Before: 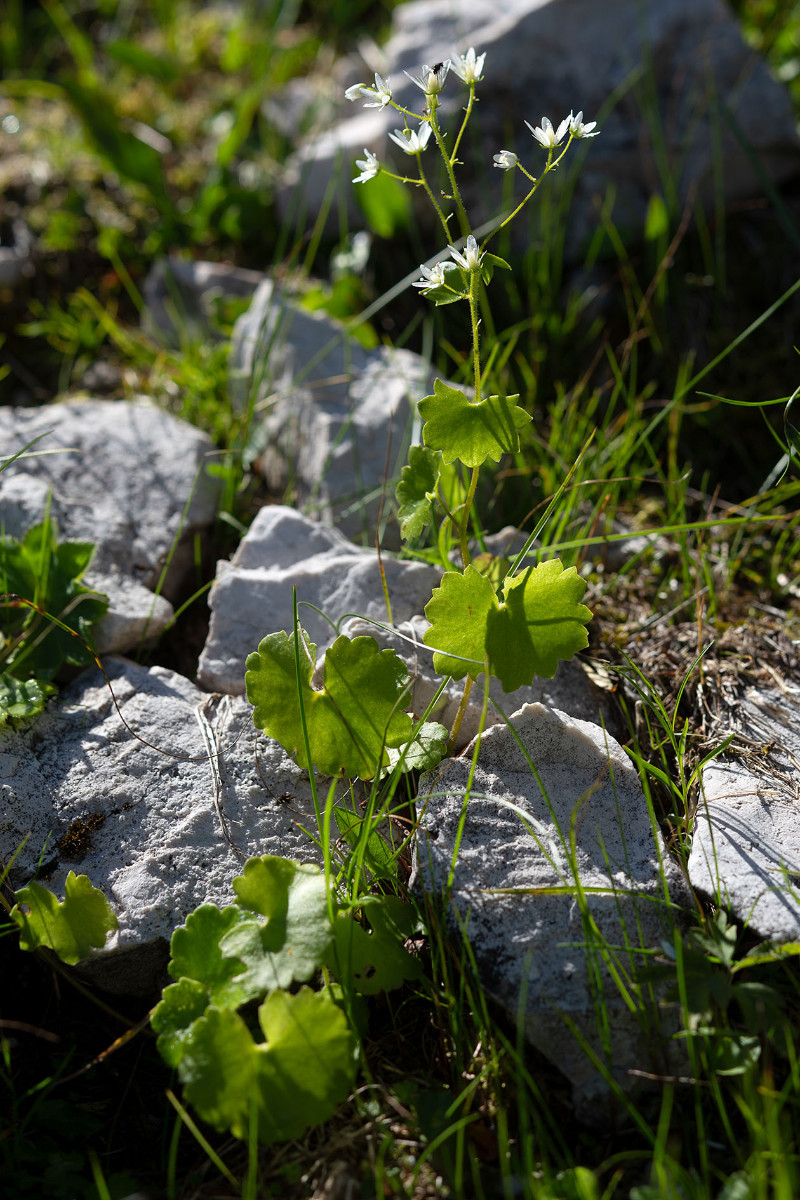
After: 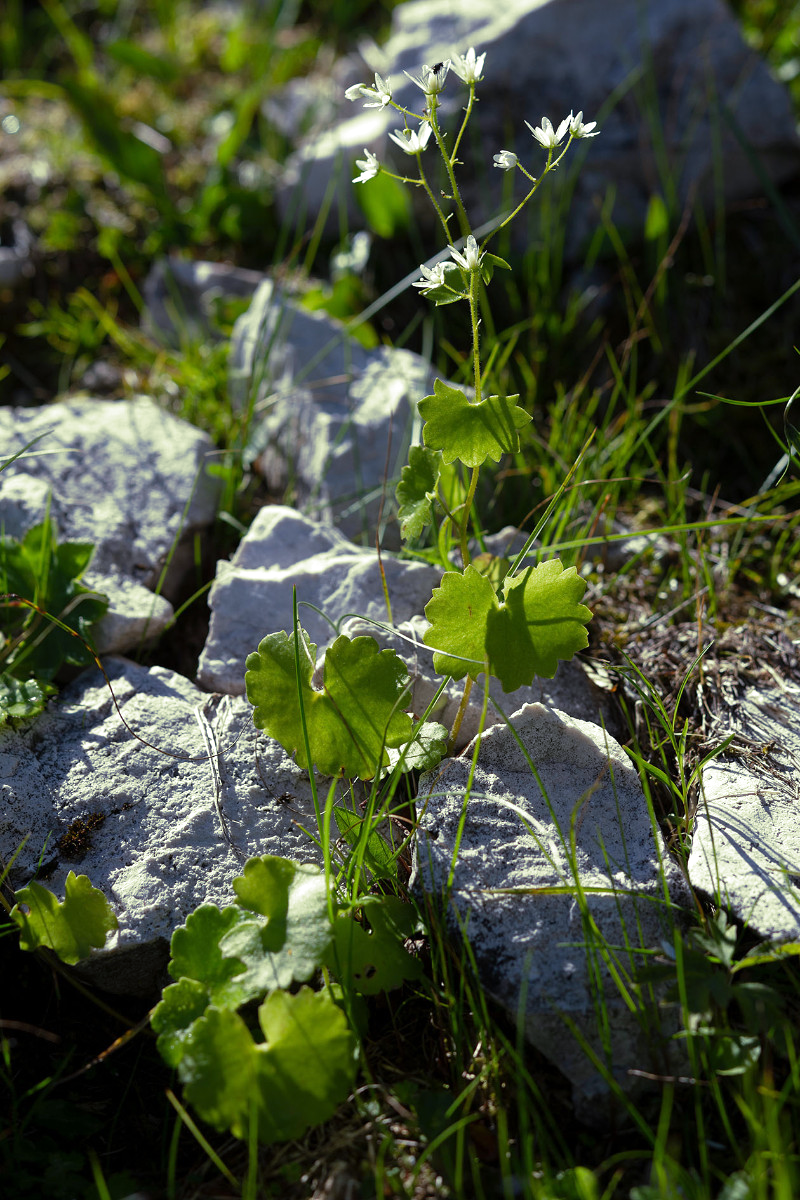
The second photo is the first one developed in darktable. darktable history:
white balance: red 0.967, blue 1.119, emerald 0.756
split-toning: shadows › hue 290.82°, shadows › saturation 0.34, highlights › saturation 0.38, balance 0, compress 50%
